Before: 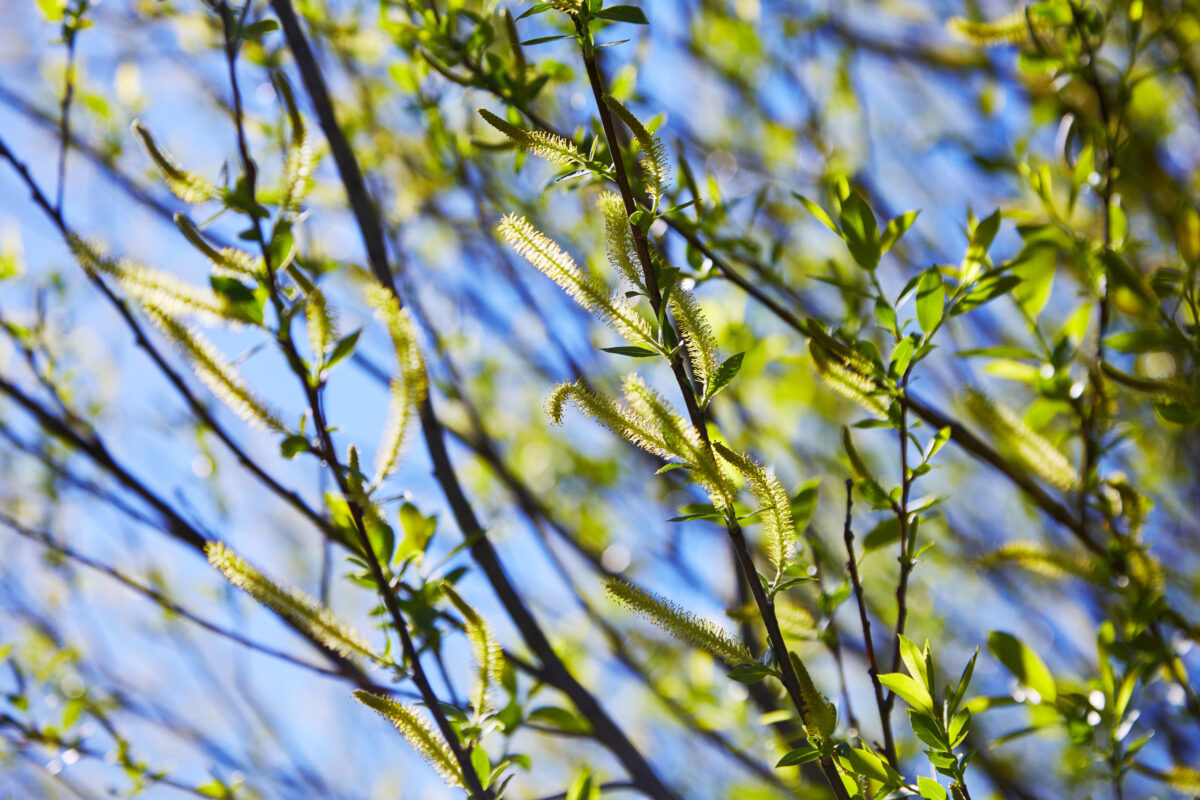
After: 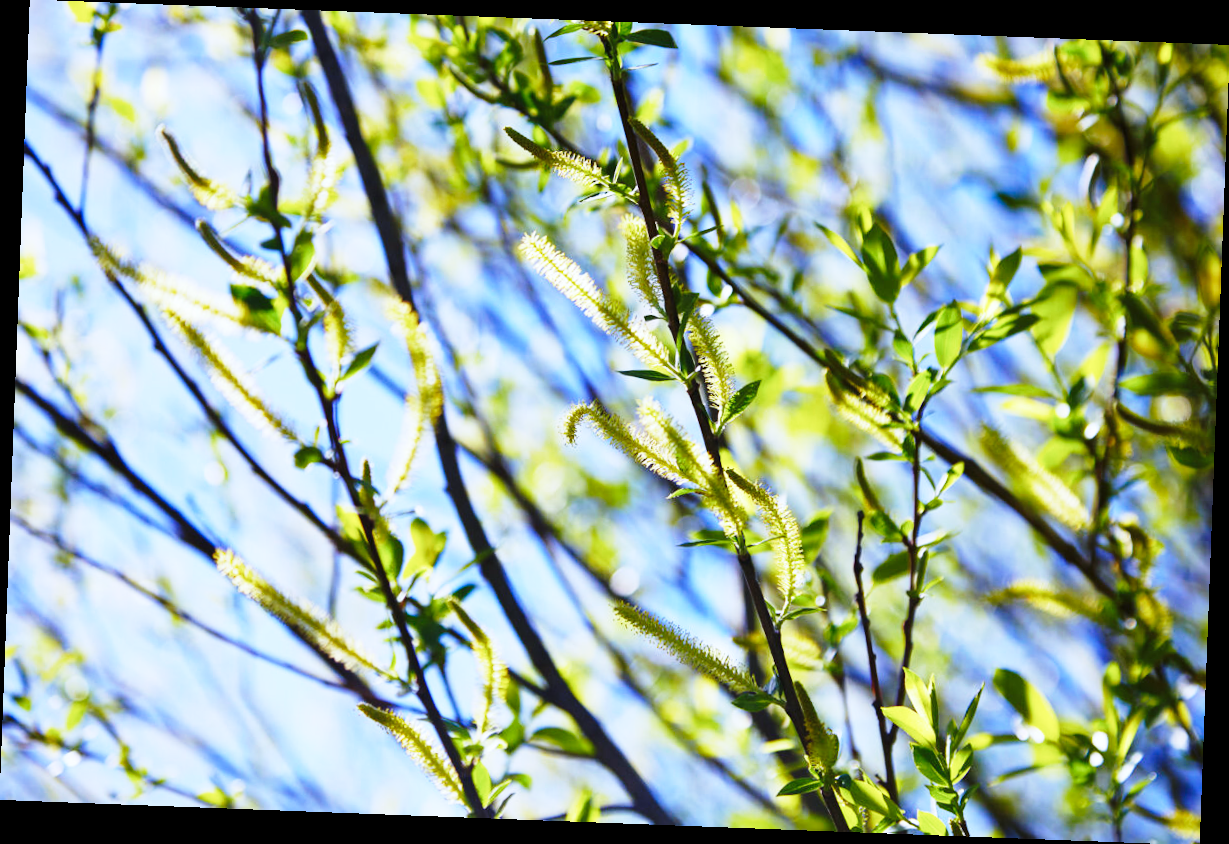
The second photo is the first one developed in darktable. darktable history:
color calibration: x 0.372, y 0.386, temperature 4283.97 K
base curve: curves: ch0 [(0, 0) (0.028, 0.03) (0.121, 0.232) (0.46, 0.748) (0.859, 0.968) (1, 1)], preserve colors none
rotate and perspective: rotation 2.17°, automatic cropping off
